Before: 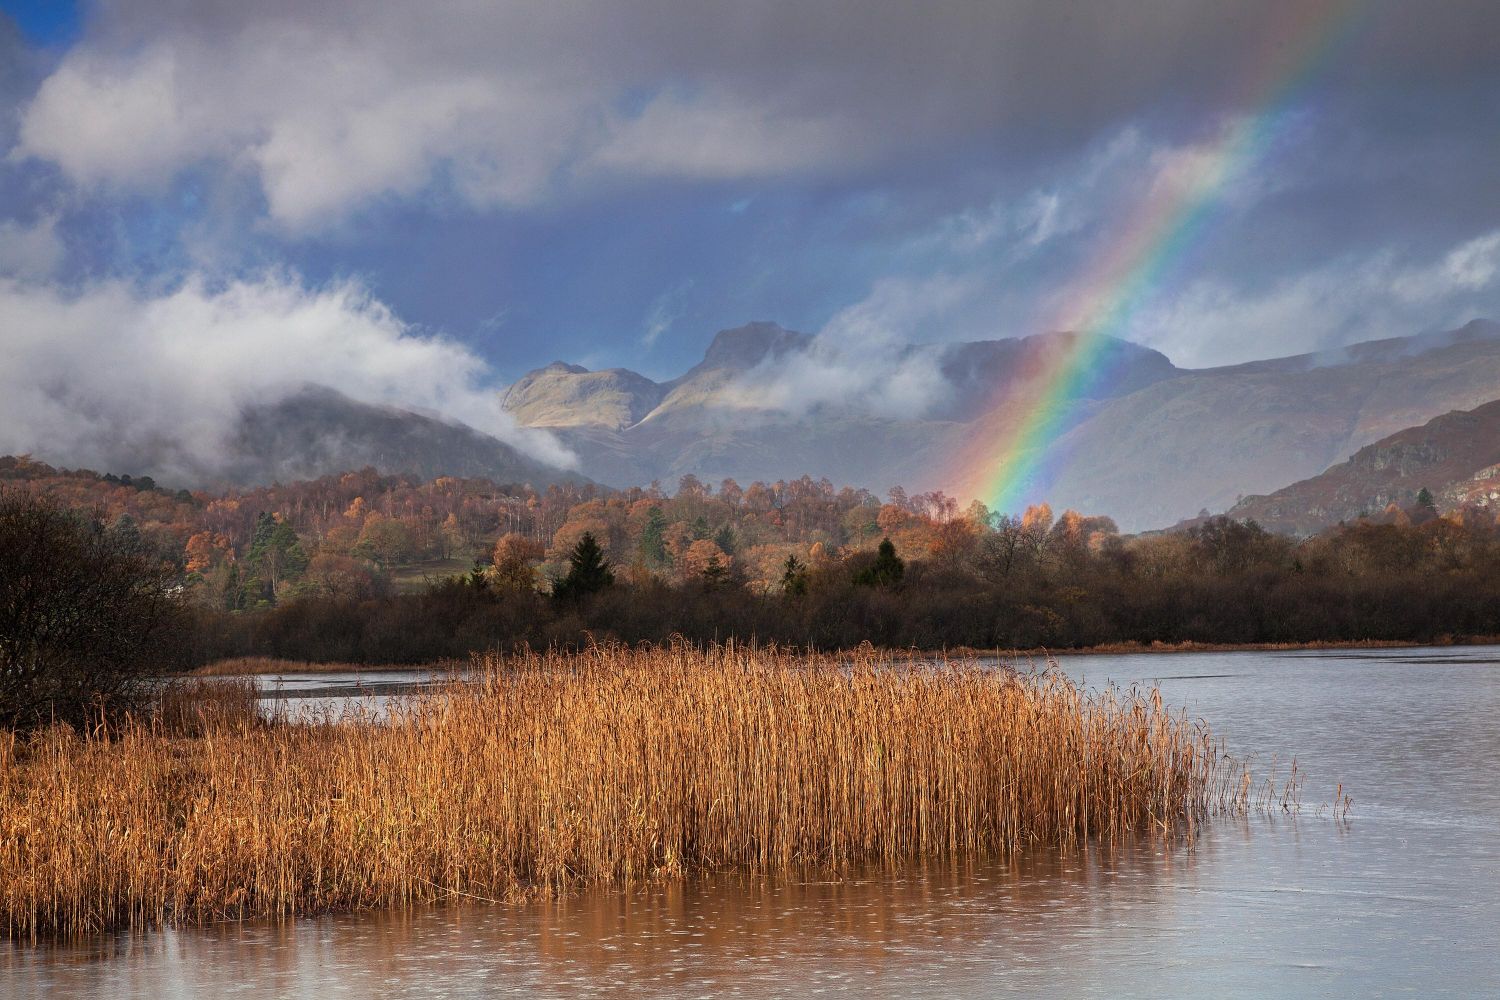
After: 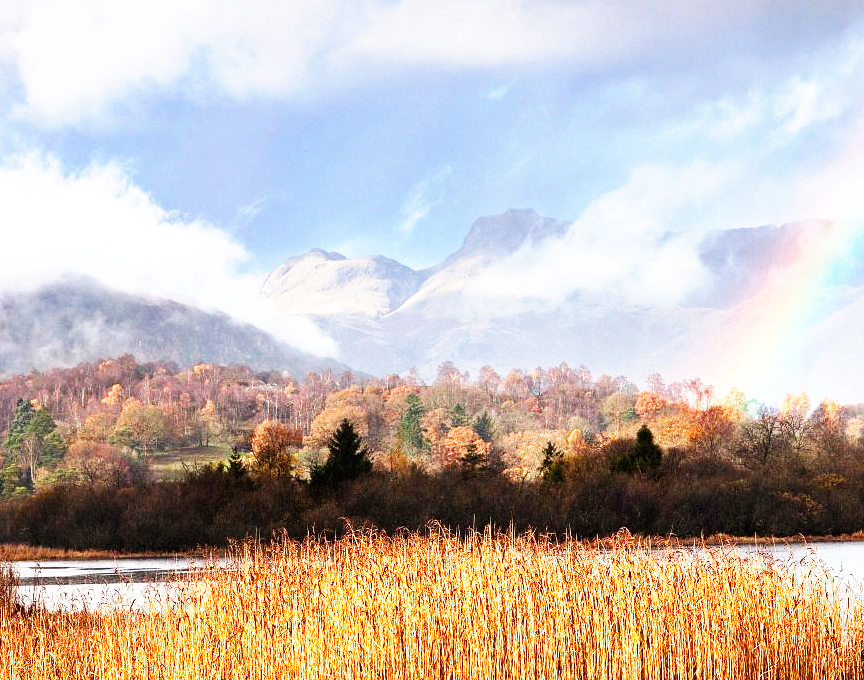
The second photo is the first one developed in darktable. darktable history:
base curve: curves: ch0 [(0, 0) (0.007, 0.004) (0.027, 0.03) (0.046, 0.07) (0.207, 0.54) (0.442, 0.872) (0.673, 0.972) (1, 1)], preserve colors none
color balance rgb: perceptual saturation grading › global saturation 4.225%, global vibrance 10.033%, contrast 14.941%, saturation formula JzAzBz (2021)
crop: left 16.196%, top 11.329%, right 26.139%, bottom 20.664%
exposure: exposure 0.57 EV, compensate highlight preservation false
